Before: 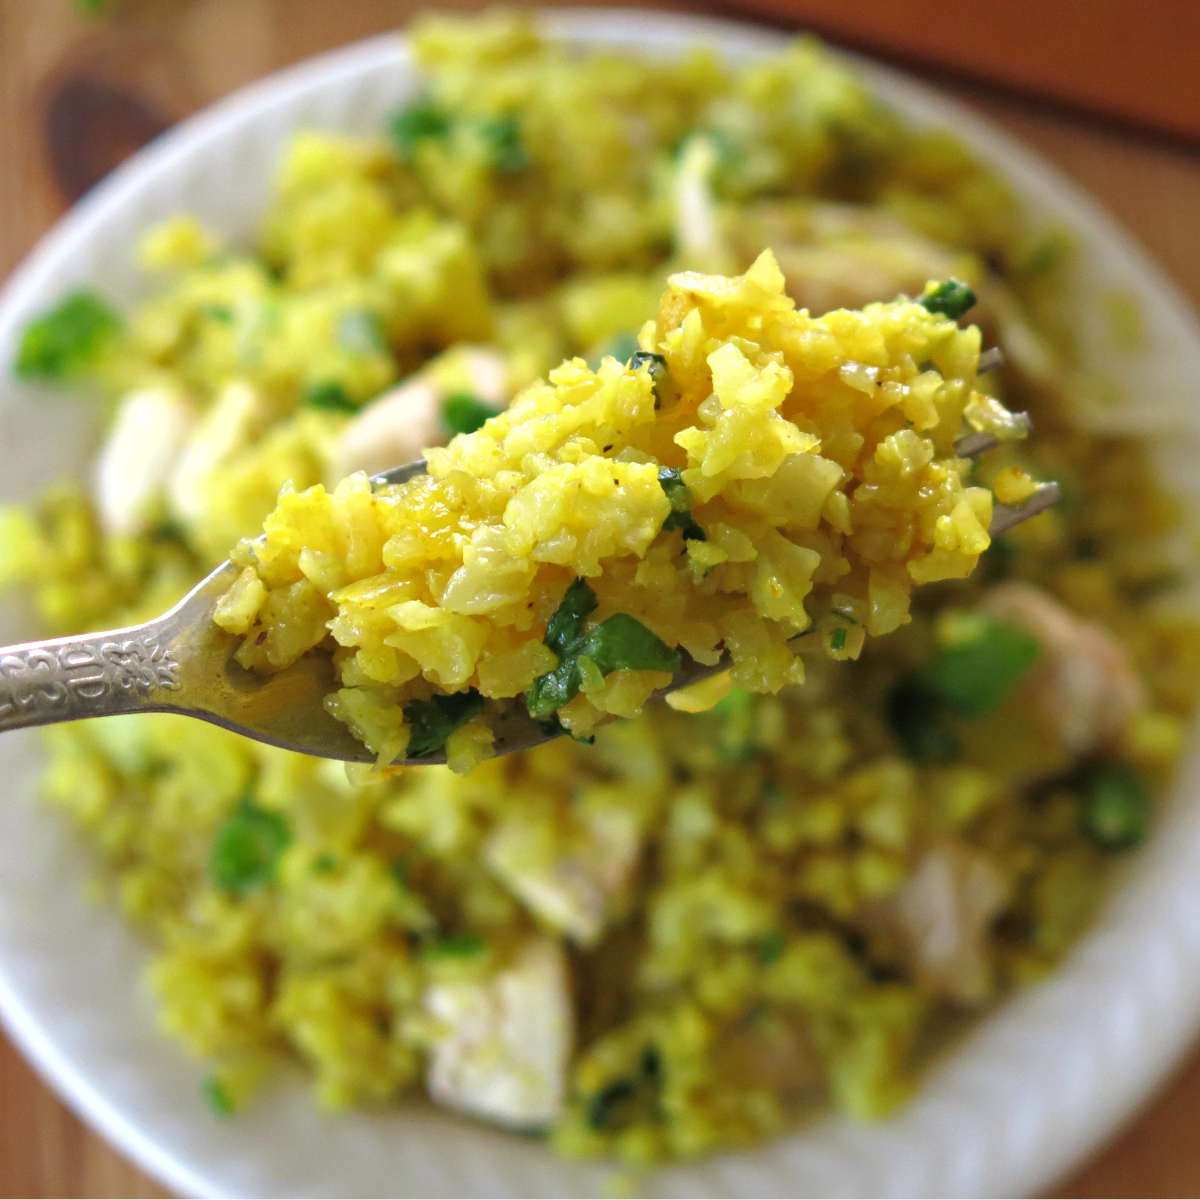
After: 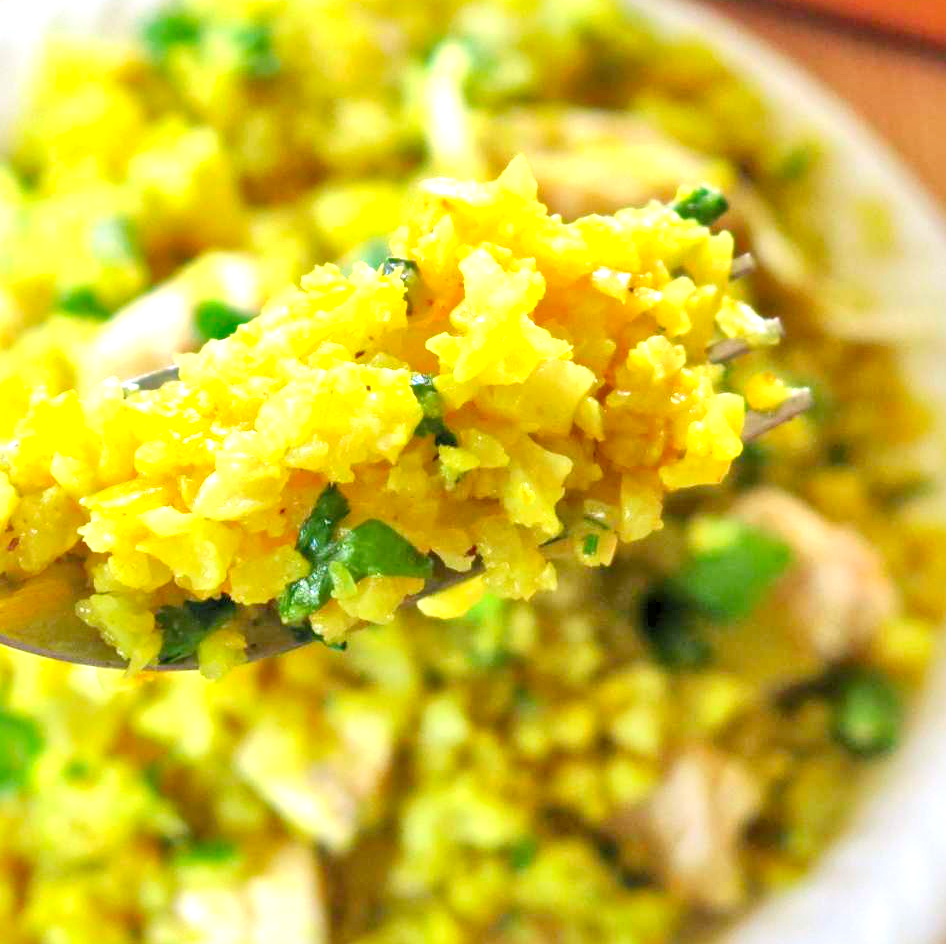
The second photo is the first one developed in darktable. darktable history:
local contrast: mode bilateral grid, contrast 20, coarseness 50, detail 179%, midtone range 0.2
crop and rotate: left 20.74%, top 7.912%, right 0.375%, bottom 13.378%
exposure: black level correction 0, exposure 0.5 EV, compensate highlight preservation false
contrast brightness saturation: contrast 0.07, brightness 0.08, saturation 0.18
levels: levels [0.072, 0.414, 0.976]
